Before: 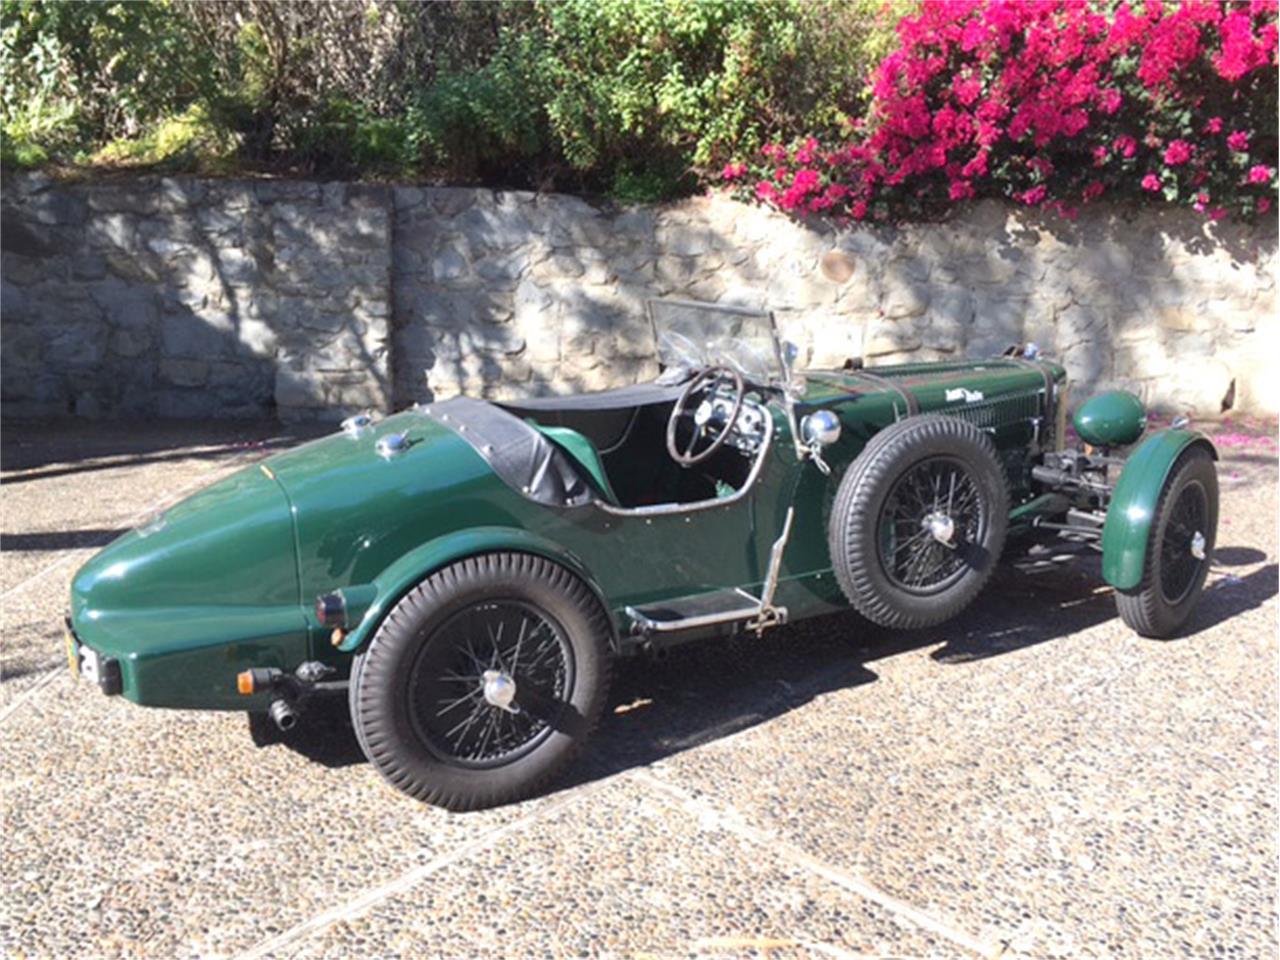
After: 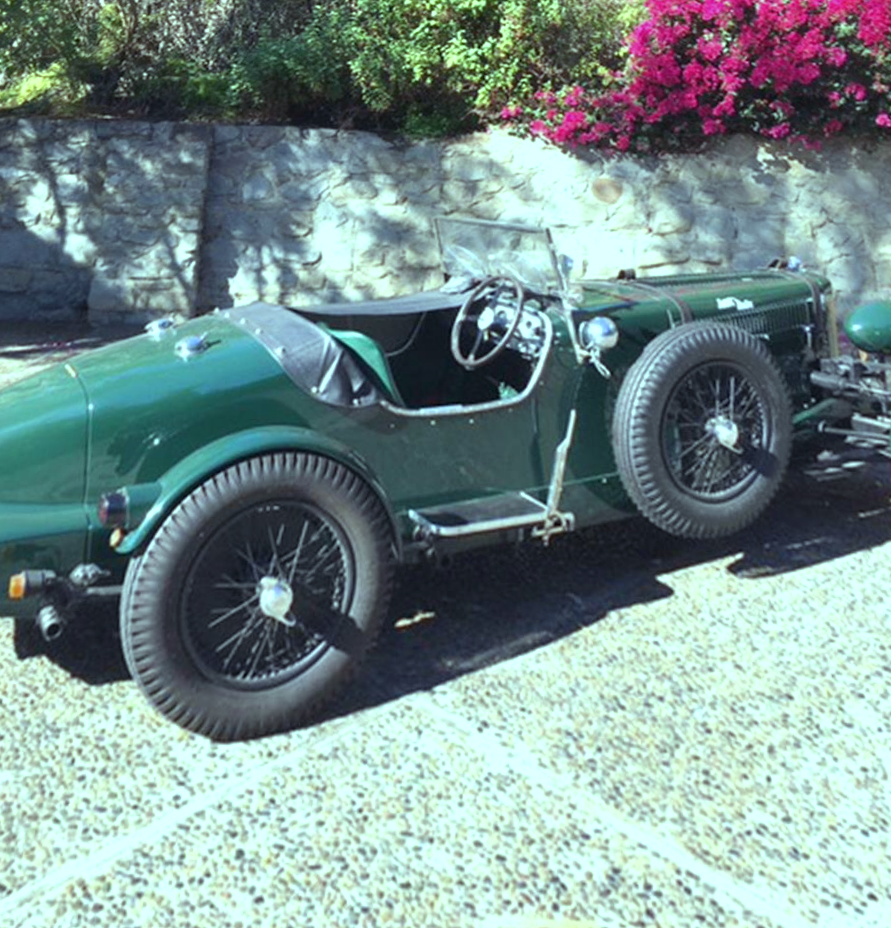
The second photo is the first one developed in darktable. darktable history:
crop: left 7.598%, right 7.873%
color balance: mode lift, gamma, gain (sRGB), lift [0.997, 0.979, 1.021, 1.011], gamma [1, 1.084, 0.916, 0.998], gain [1, 0.87, 1.13, 1.101], contrast 4.55%, contrast fulcrum 38.24%, output saturation 104.09%
rotate and perspective: rotation 0.72°, lens shift (vertical) -0.352, lens shift (horizontal) -0.051, crop left 0.152, crop right 0.859, crop top 0.019, crop bottom 0.964
